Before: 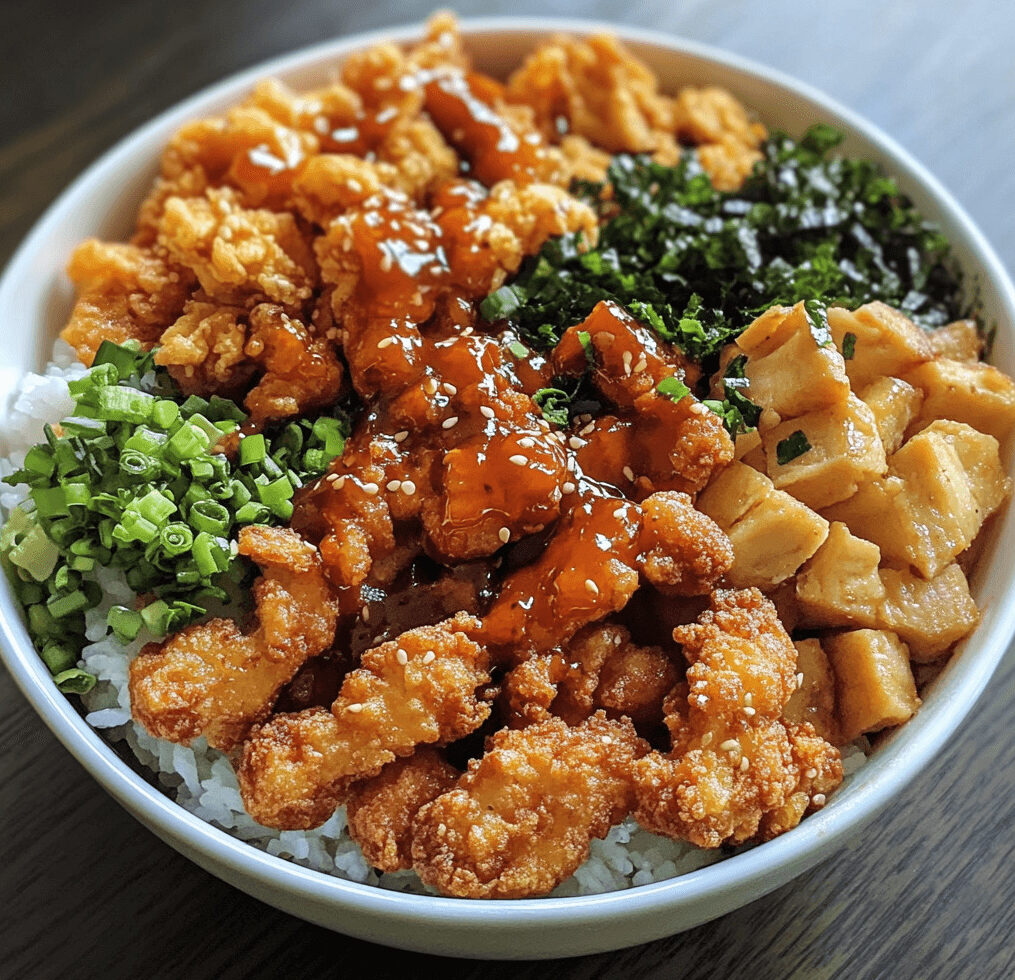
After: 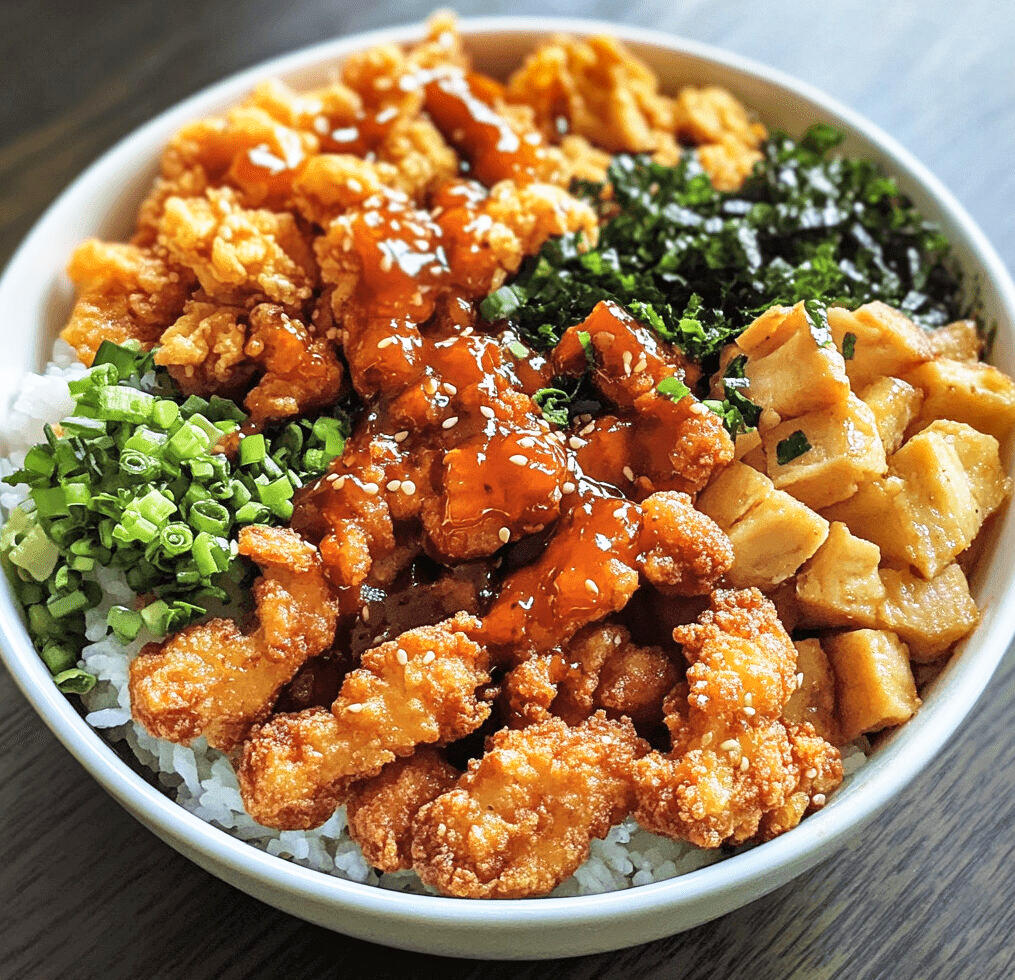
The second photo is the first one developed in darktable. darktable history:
base curve: curves: ch0 [(0, 0) (0.579, 0.807) (1, 1)], preserve colors none
shadows and highlights: low approximation 0.01, soften with gaussian
